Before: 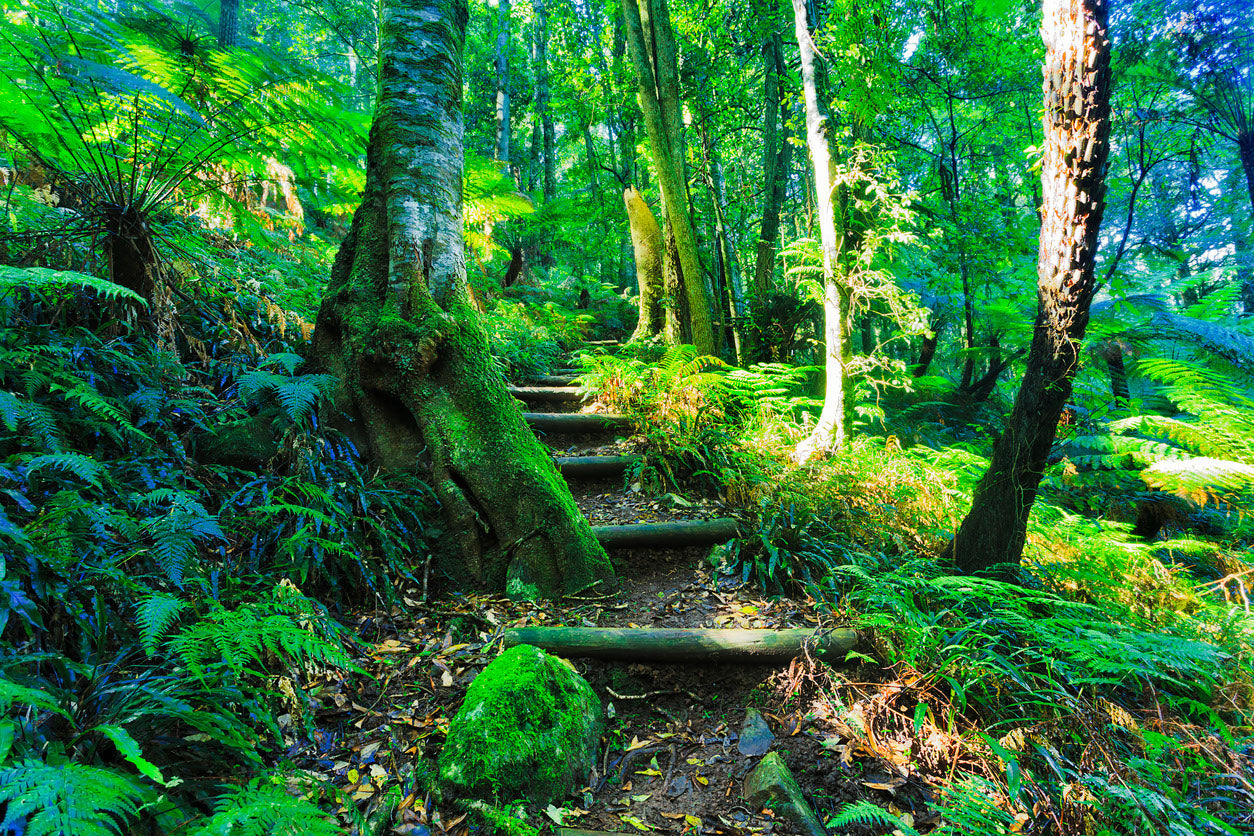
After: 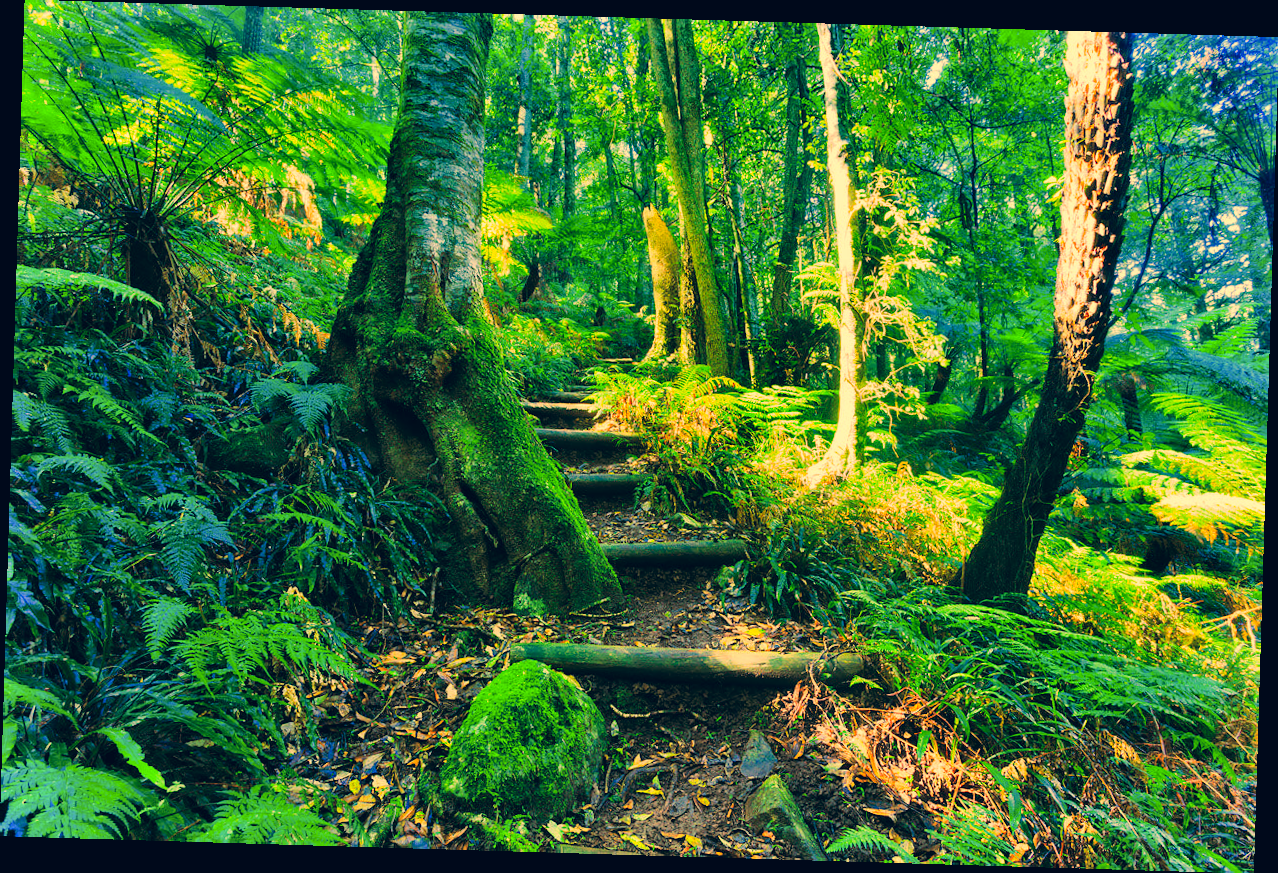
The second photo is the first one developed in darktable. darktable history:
shadows and highlights: shadows 37.27, highlights -28.18, soften with gaussian
color correction: highlights a* 10.32, highlights b* 14.66, shadows a* -9.59, shadows b* -15.02
white balance: red 1.138, green 0.996, blue 0.812
rotate and perspective: rotation 1.72°, automatic cropping off
